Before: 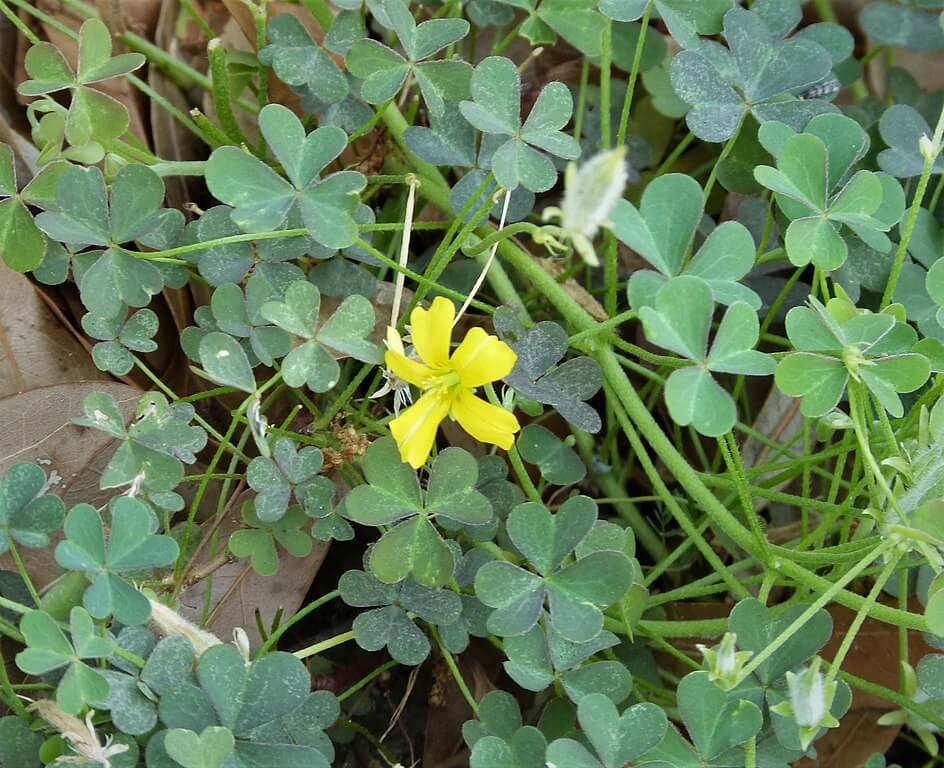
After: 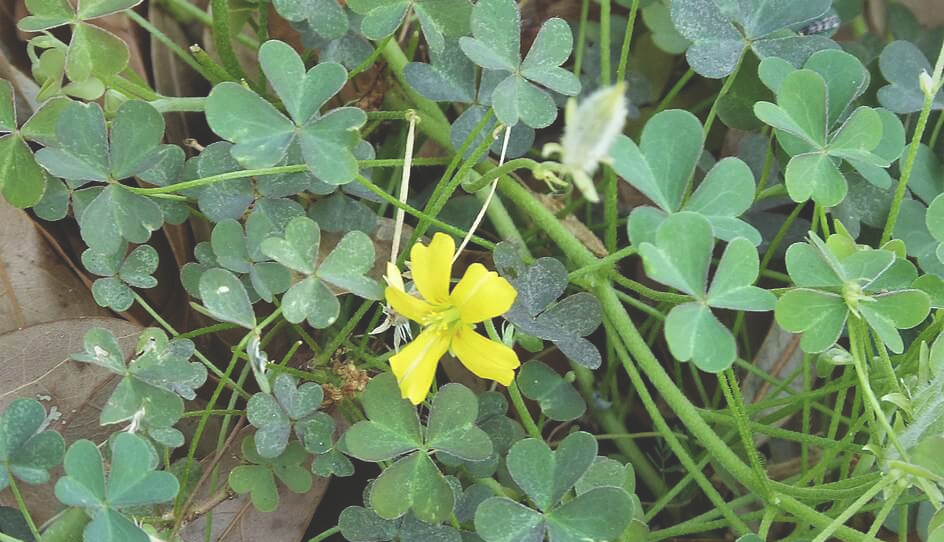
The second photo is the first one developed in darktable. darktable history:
crop and rotate: top 8.394%, bottom 20.917%
exposure: black level correction -0.028, compensate highlight preservation false
